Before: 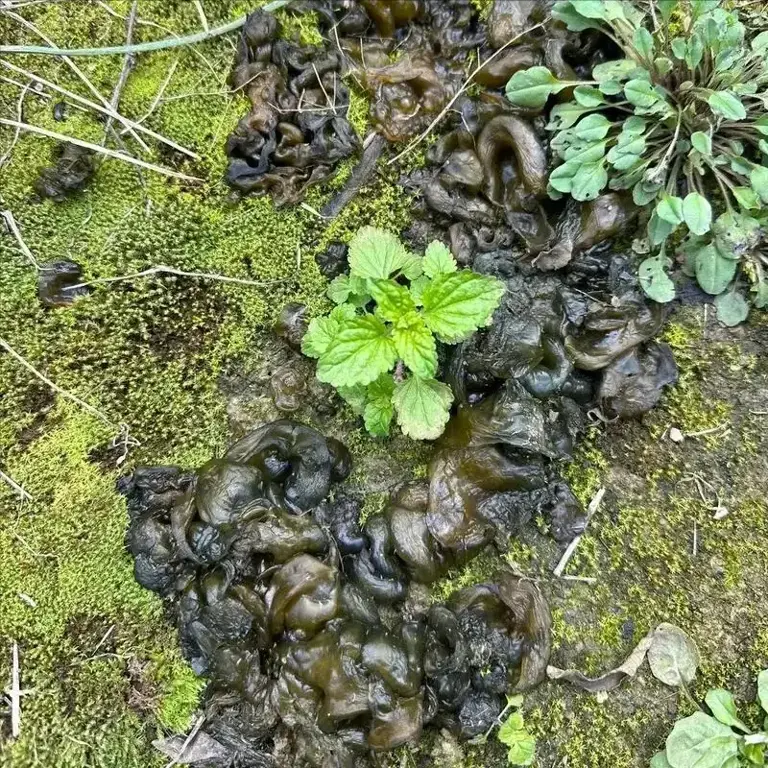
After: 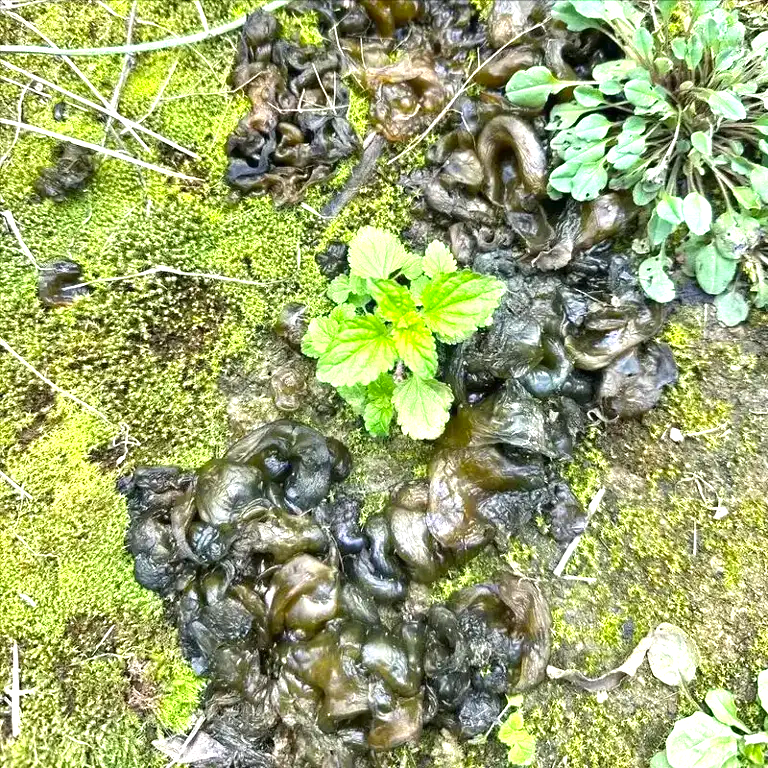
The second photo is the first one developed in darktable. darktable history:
contrast brightness saturation: contrast 0.04, saturation 0.16
exposure: exposure 1 EV, compensate highlight preservation false
